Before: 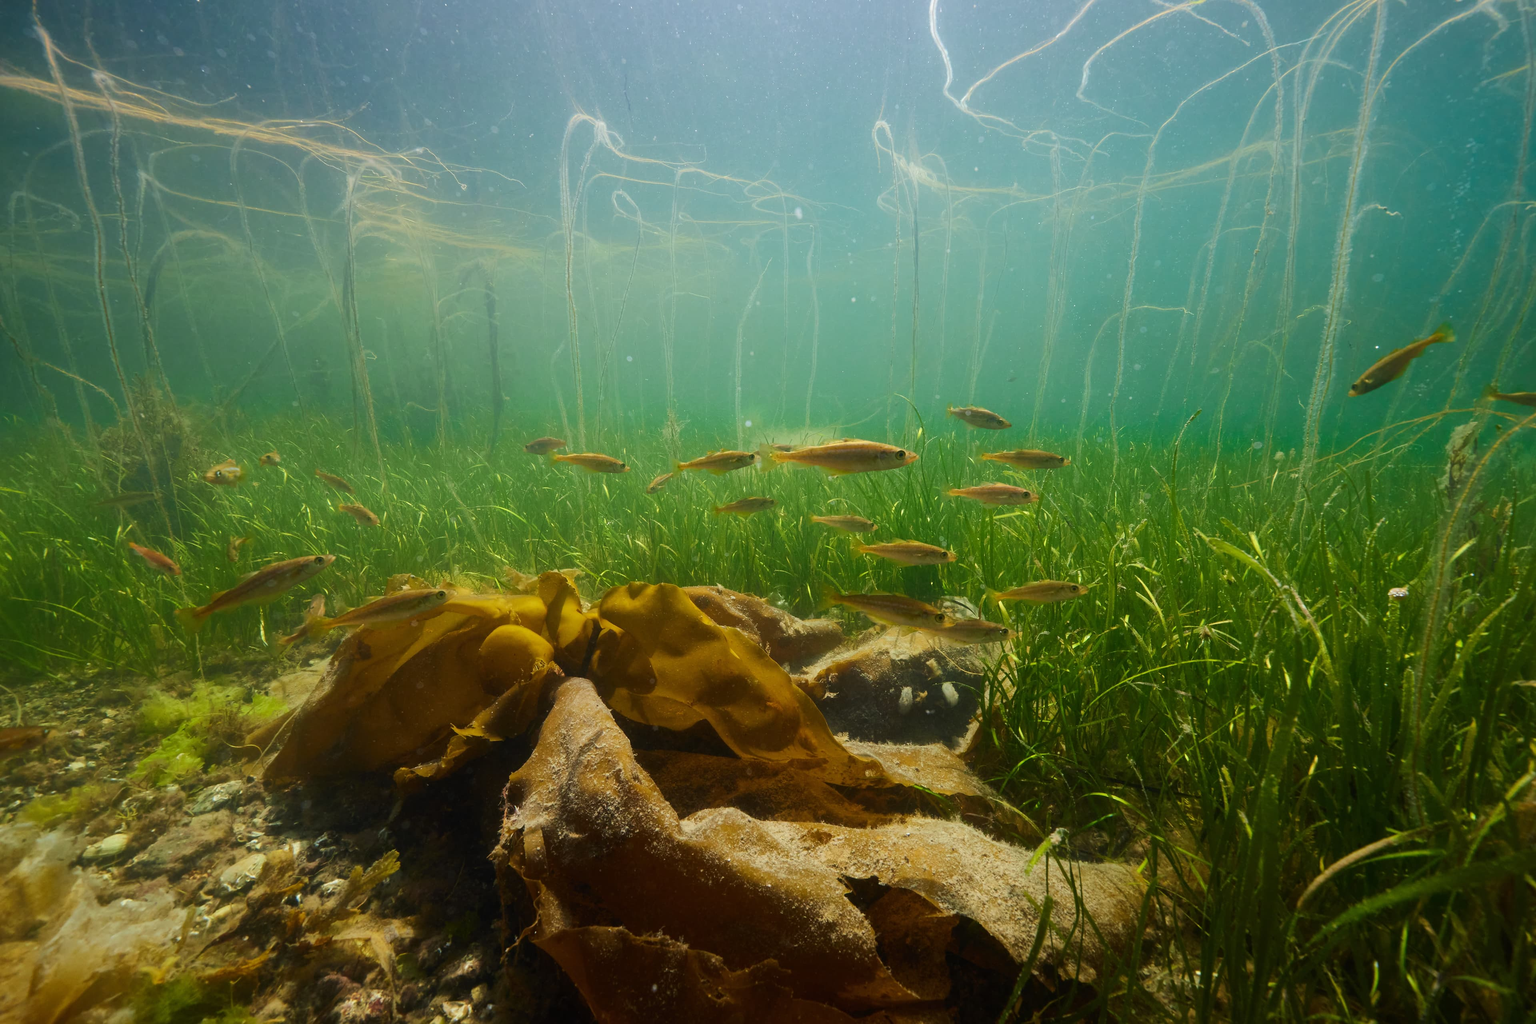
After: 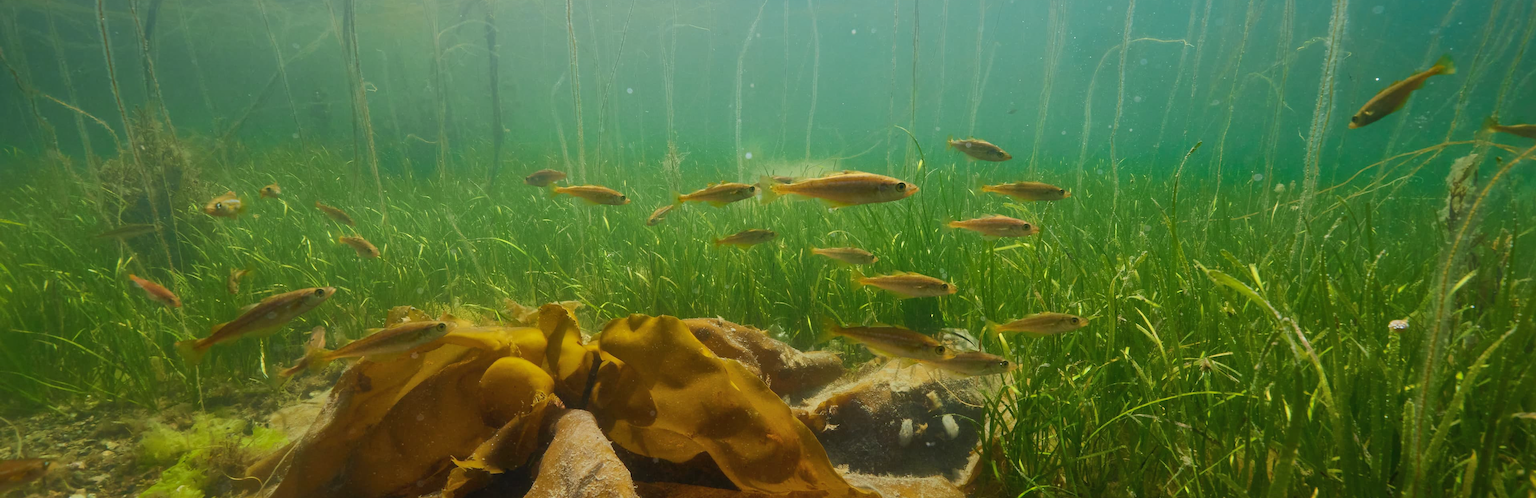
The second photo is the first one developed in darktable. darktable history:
shadows and highlights: on, module defaults
crop and rotate: top 26.226%, bottom 25.138%
